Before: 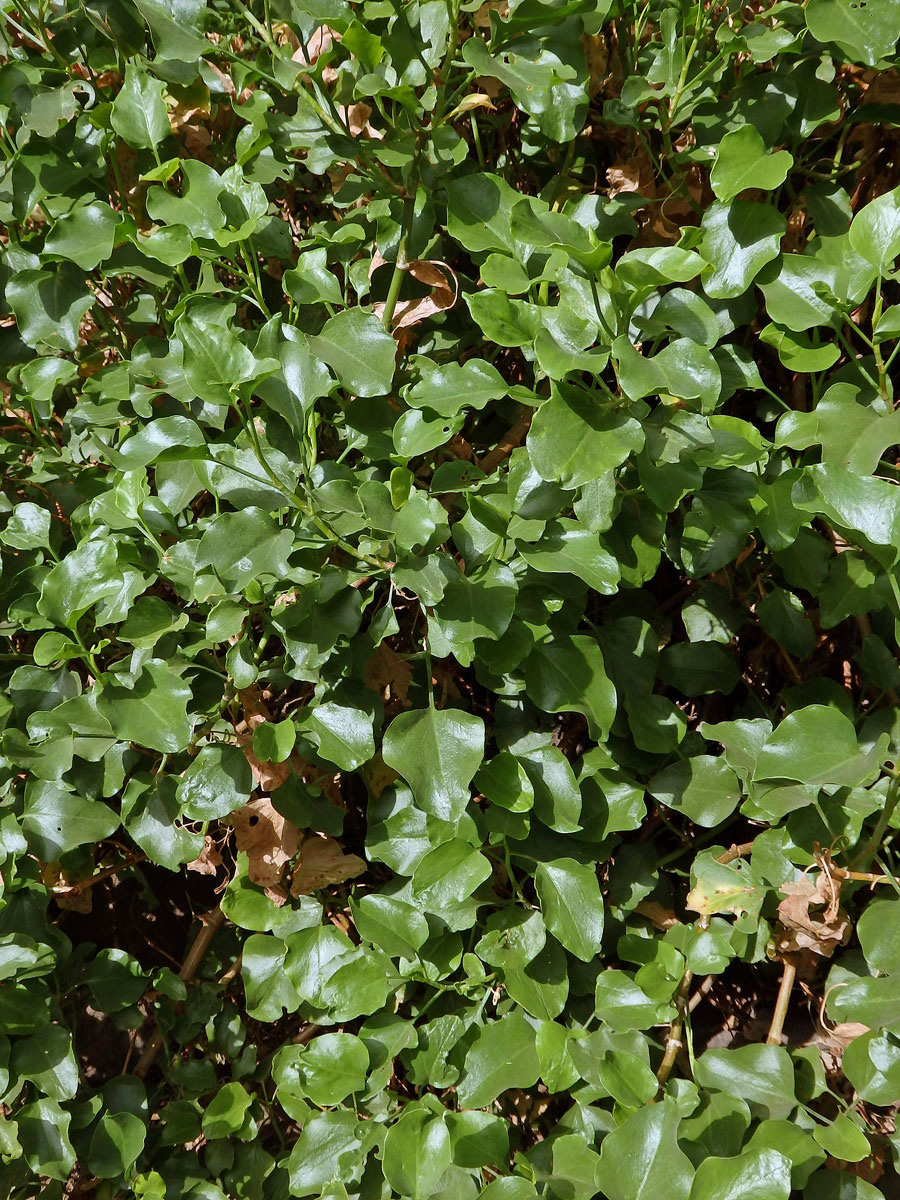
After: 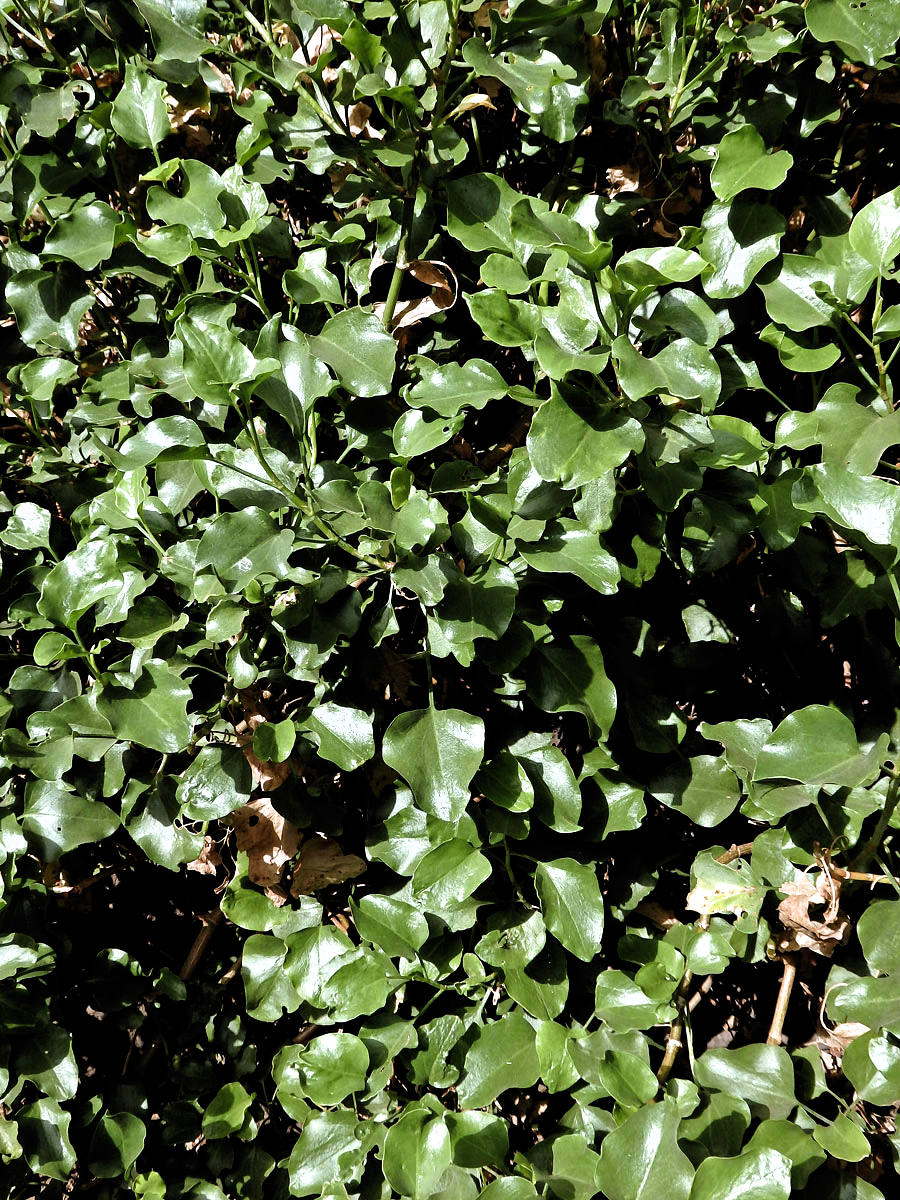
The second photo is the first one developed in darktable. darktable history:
filmic rgb: black relative exposure -8.28 EV, white relative exposure 2.24 EV, hardness 7.11, latitude 85.27%, contrast 1.686, highlights saturation mix -4.24%, shadows ↔ highlights balance -1.87%, color science v6 (2022)
tone equalizer: edges refinement/feathering 500, mask exposure compensation -1.57 EV, preserve details no
